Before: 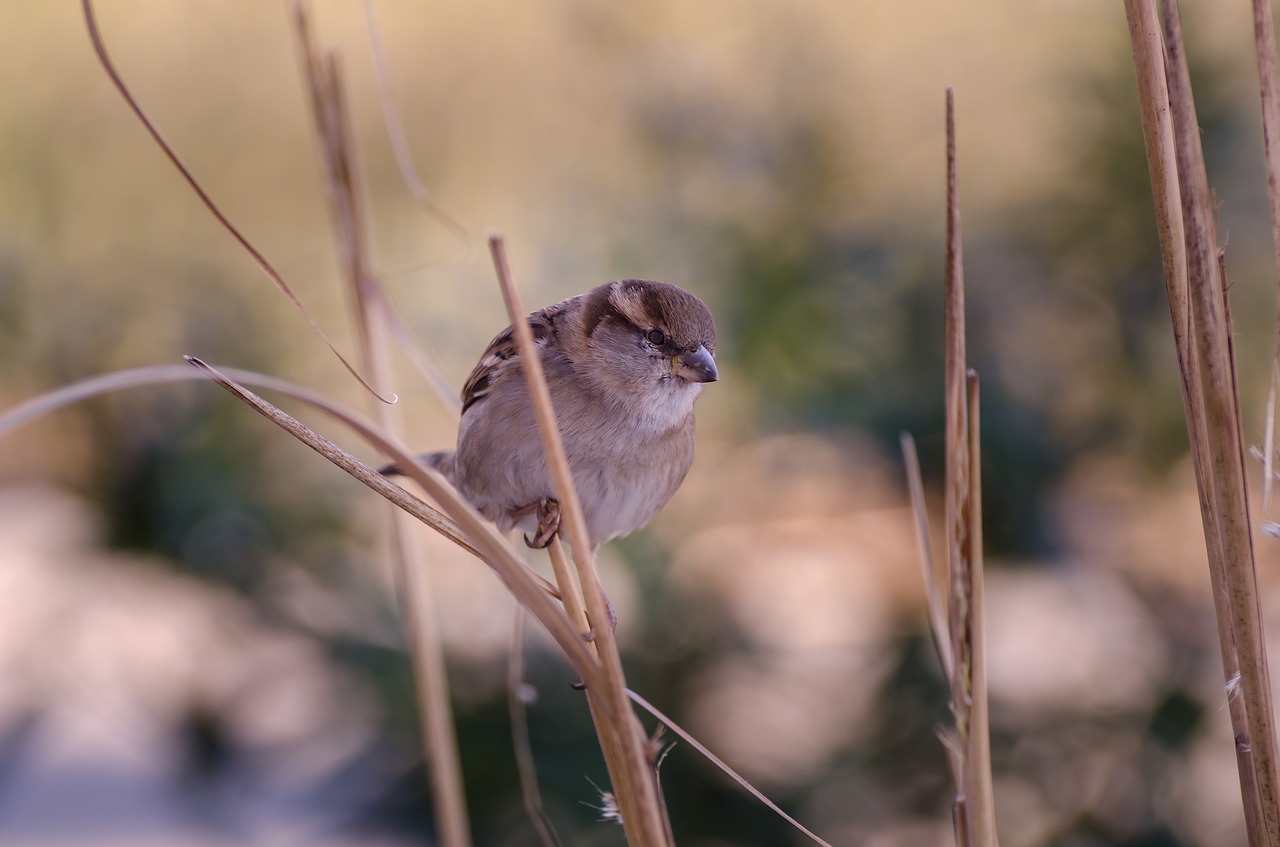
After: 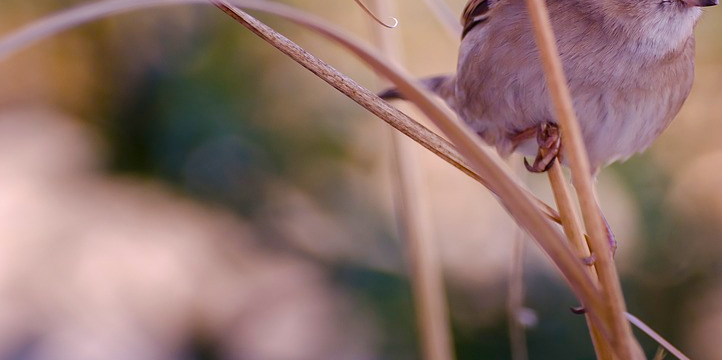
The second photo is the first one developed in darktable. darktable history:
crop: top 44.475%, right 43.585%, bottom 13.018%
color balance rgb: perceptual saturation grading › global saturation 23.759%, perceptual saturation grading › highlights -24.231%, perceptual saturation grading › mid-tones 24.228%, perceptual saturation grading › shadows 41.205%, global vibrance 20%
